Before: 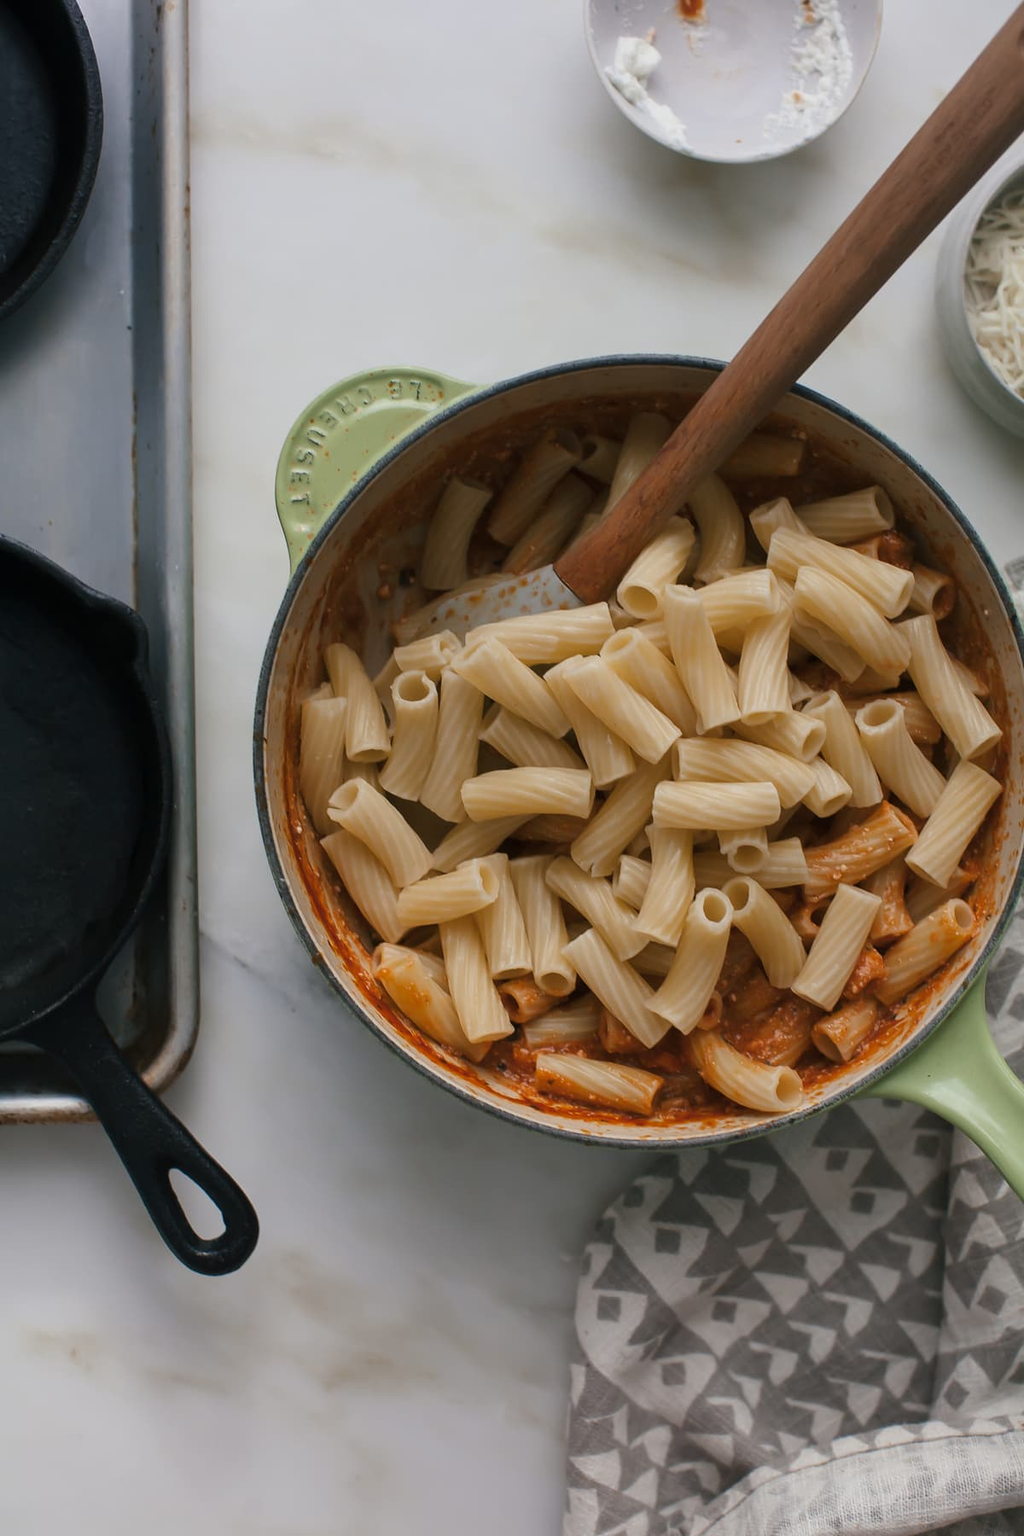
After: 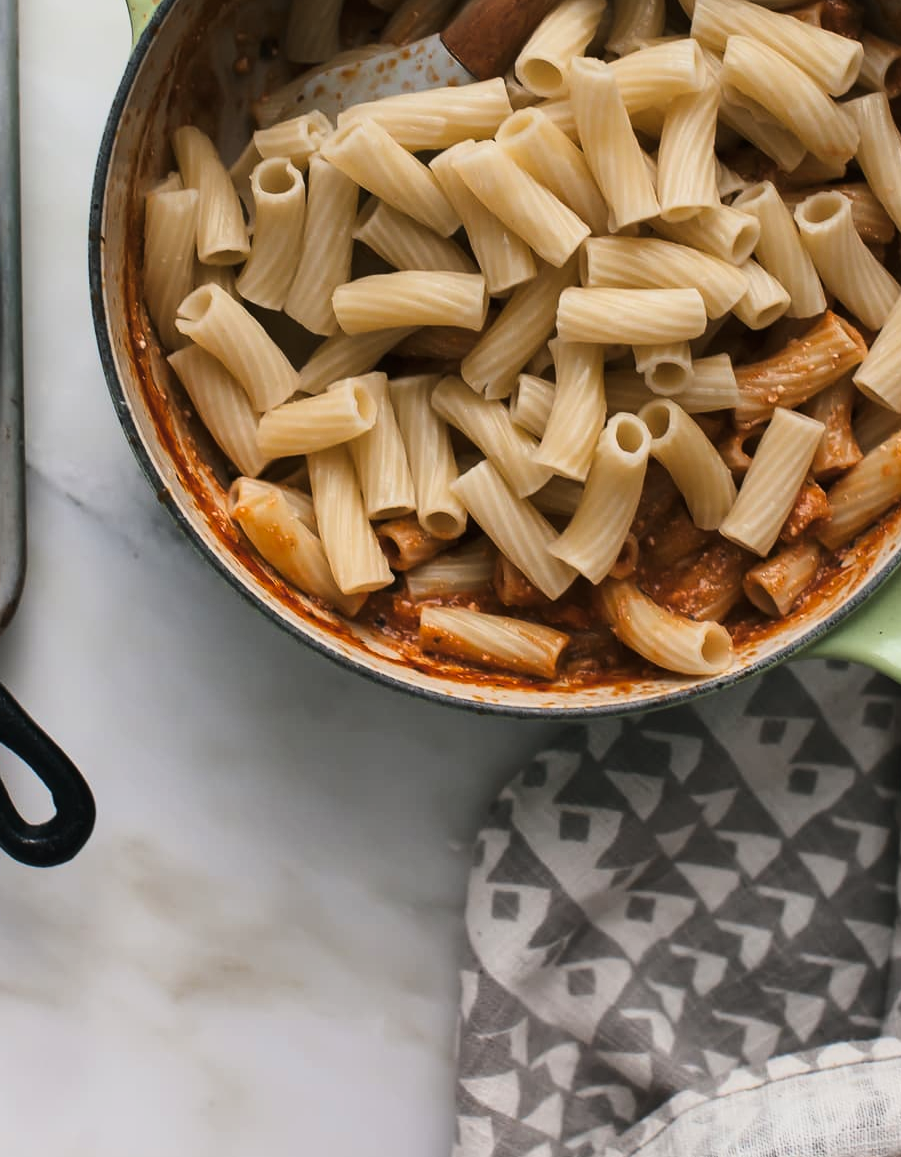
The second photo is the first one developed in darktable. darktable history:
tone curve: curves: ch0 [(0, 0.001) (0.139, 0.096) (0.311, 0.278) (0.495, 0.531) (0.718, 0.816) (0.841, 0.909) (1, 0.967)]; ch1 [(0, 0) (0.272, 0.249) (0.388, 0.385) (0.469, 0.456) (0.495, 0.497) (0.538, 0.554) (0.578, 0.605) (0.707, 0.778) (1, 1)]; ch2 [(0, 0) (0.125, 0.089) (0.353, 0.329) (0.443, 0.408) (0.502, 0.499) (0.557, 0.542) (0.608, 0.635) (1, 1)], color space Lab, linked channels, preserve colors none
crop and rotate: left 17.413%, top 34.924%, right 7.475%, bottom 0.796%
